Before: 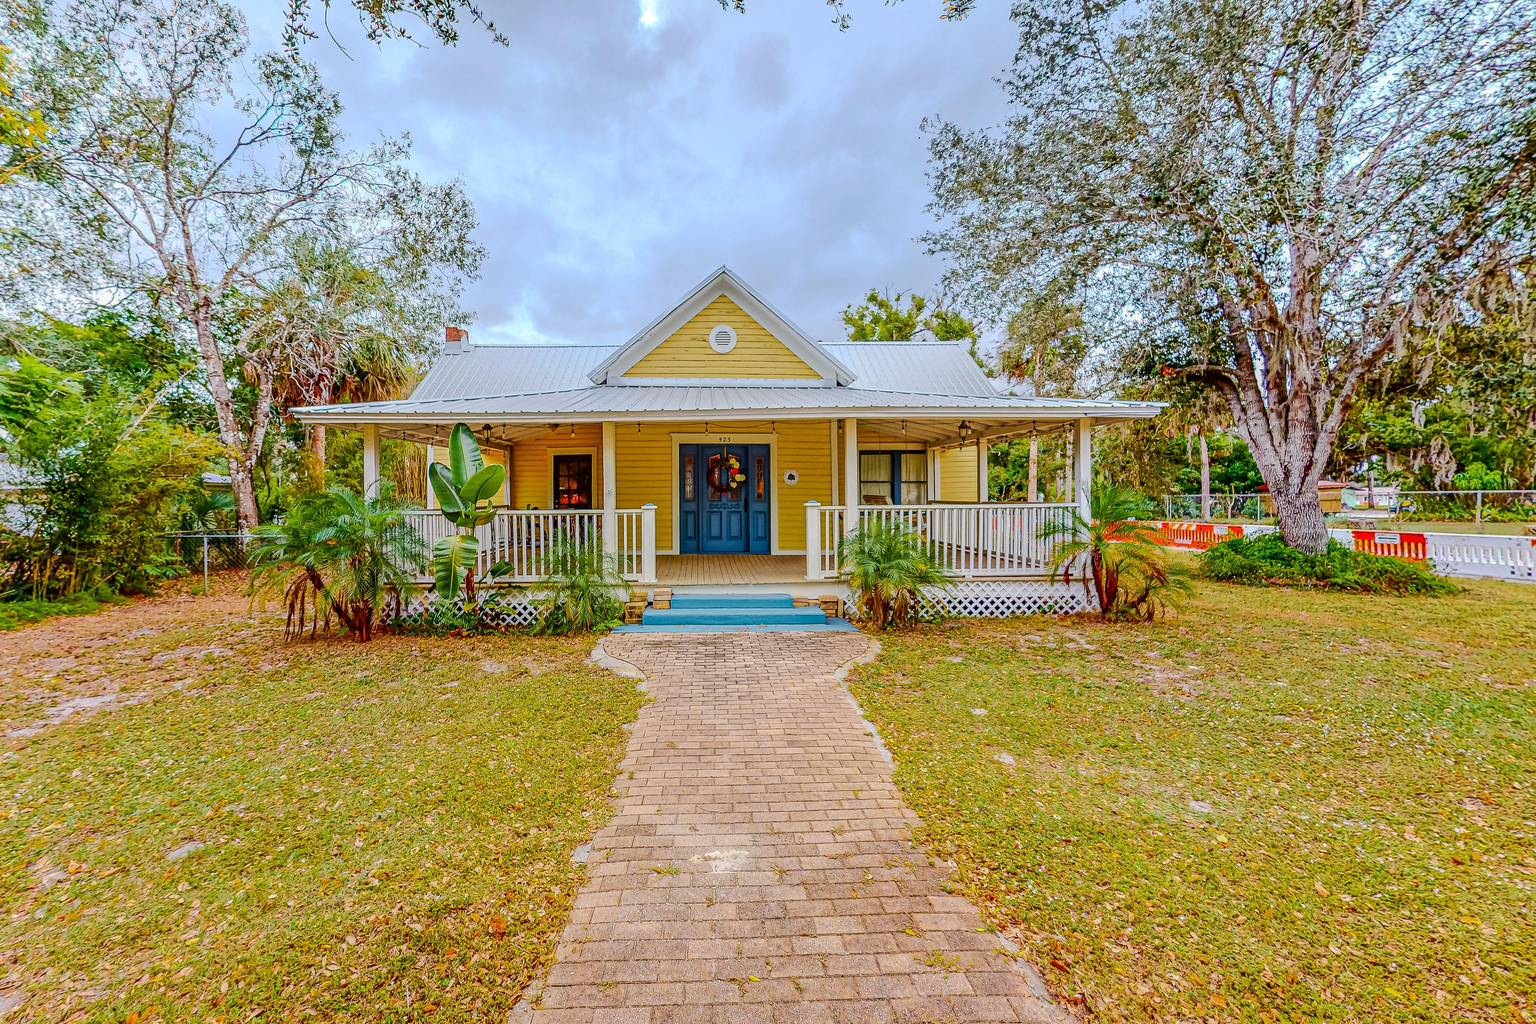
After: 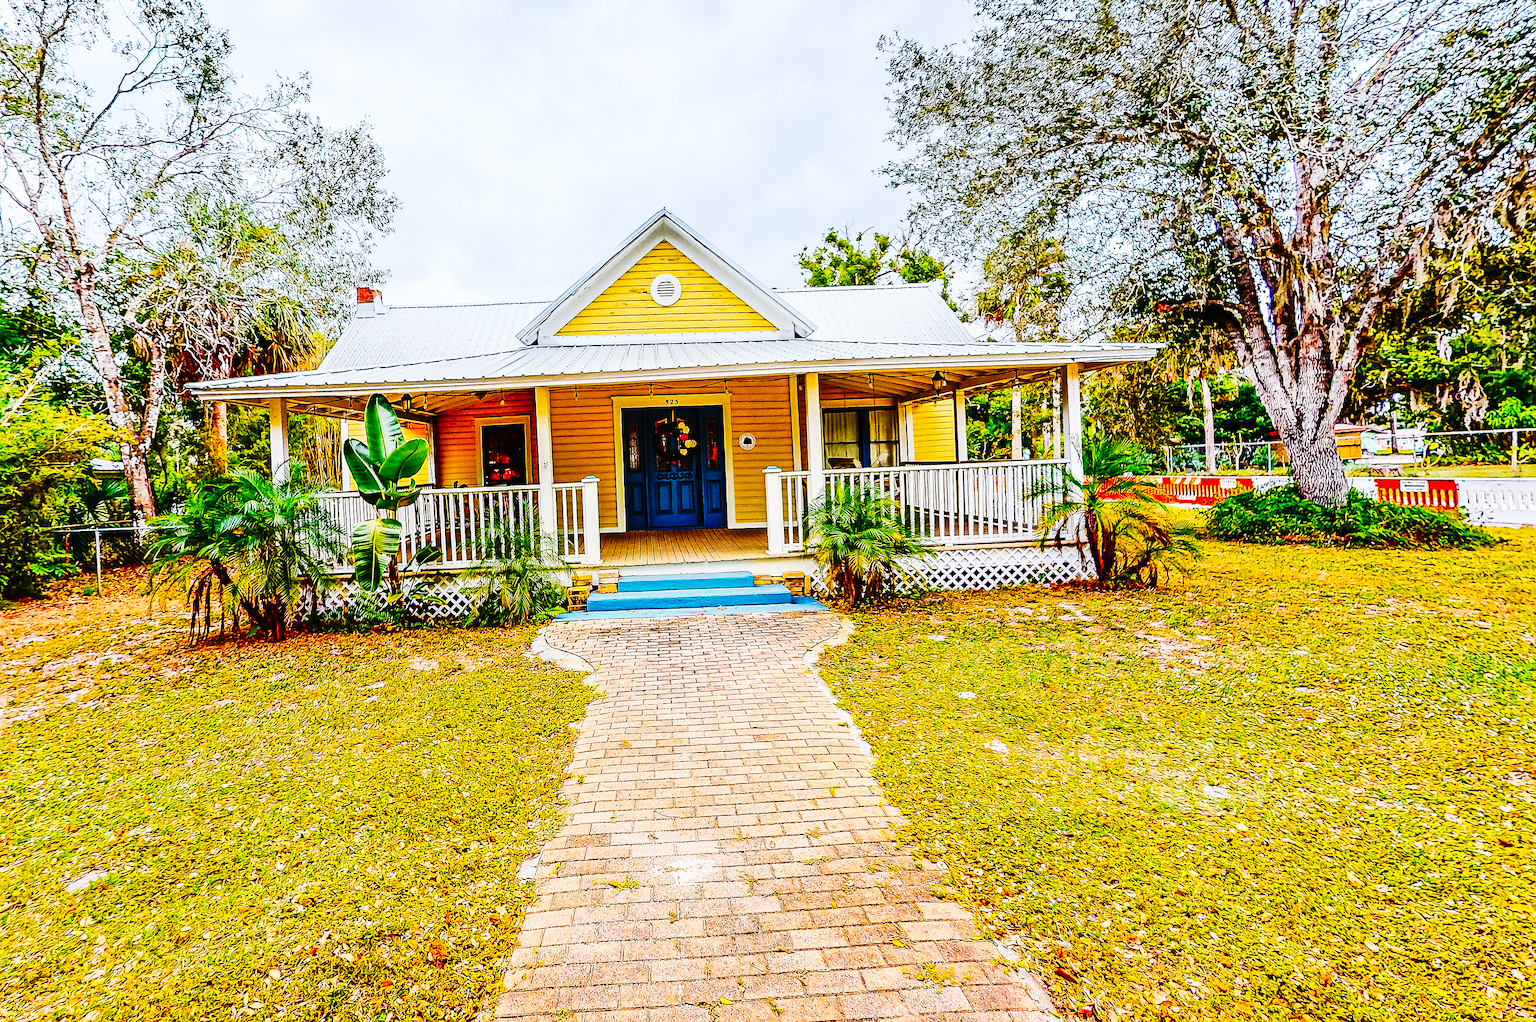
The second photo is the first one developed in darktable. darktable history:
crop and rotate: angle 2.02°, left 5.611%, top 5.719%
tone curve: curves: ch0 [(0, 0) (0.003, 0.01) (0.011, 0.01) (0.025, 0.011) (0.044, 0.014) (0.069, 0.018) (0.1, 0.022) (0.136, 0.026) (0.177, 0.035) (0.224, 0.051) (0.277, 0.085) (0.335, 0.158) (0.399, 0.299) (0.468, 0.457) (0.543, 0.634) (0.623, 0.801) (0.709, 0.904) (0.801, 0.963) (0.898, 0.986) (1, 1)], preserve colors none
sharpen: on, module defaults
